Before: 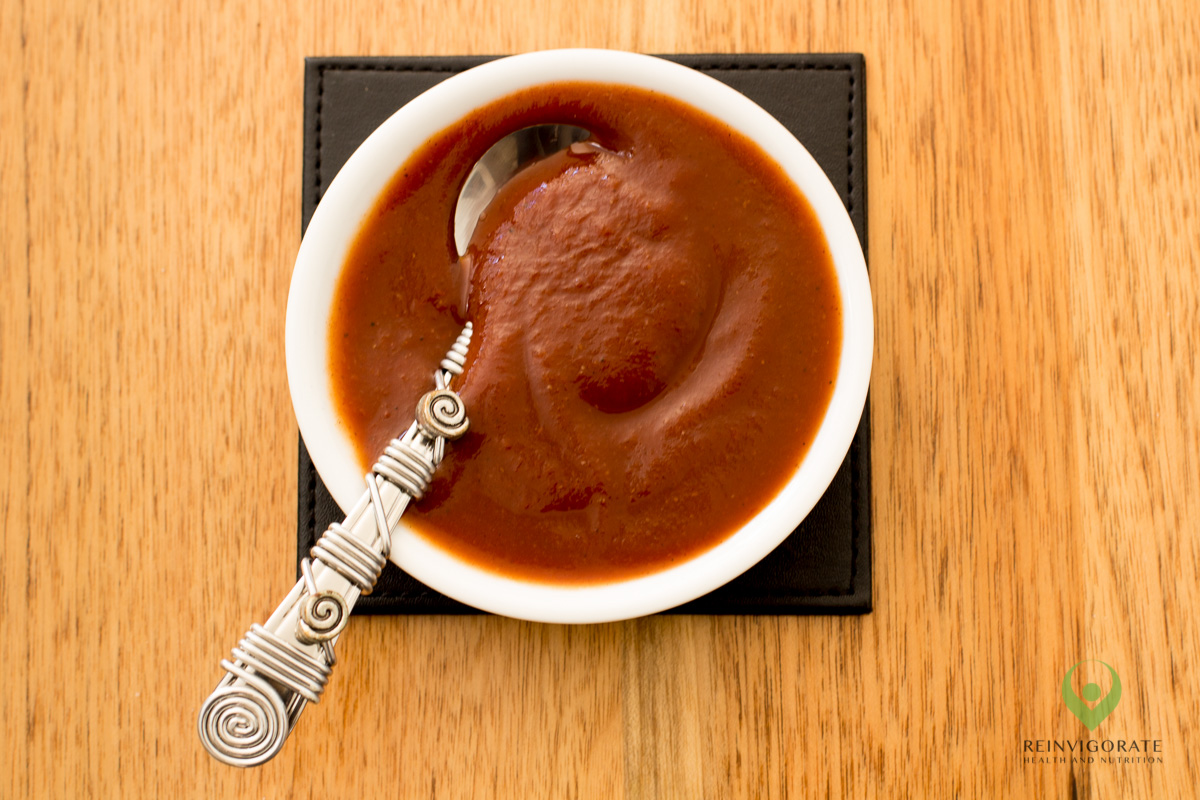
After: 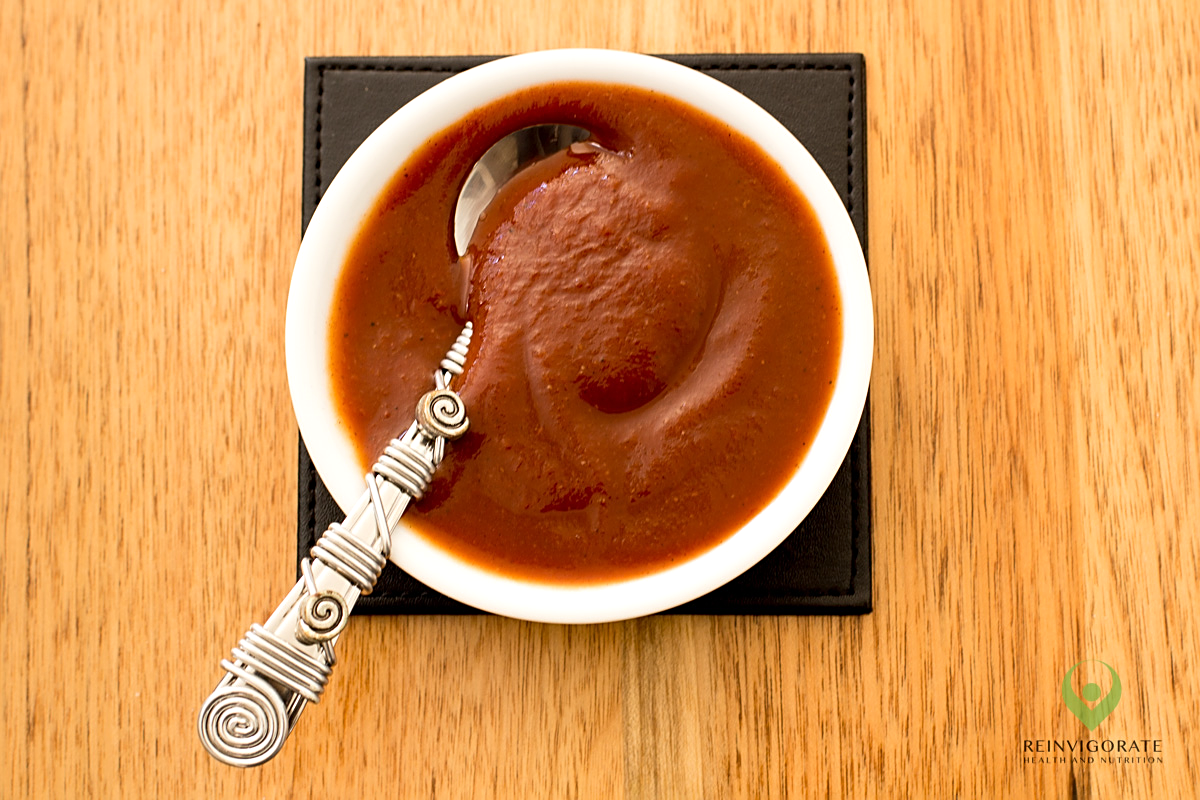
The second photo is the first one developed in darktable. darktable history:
sharpen: on, module defaults
exposure: exposure 0.131 EV, compensate highlight preservation false
